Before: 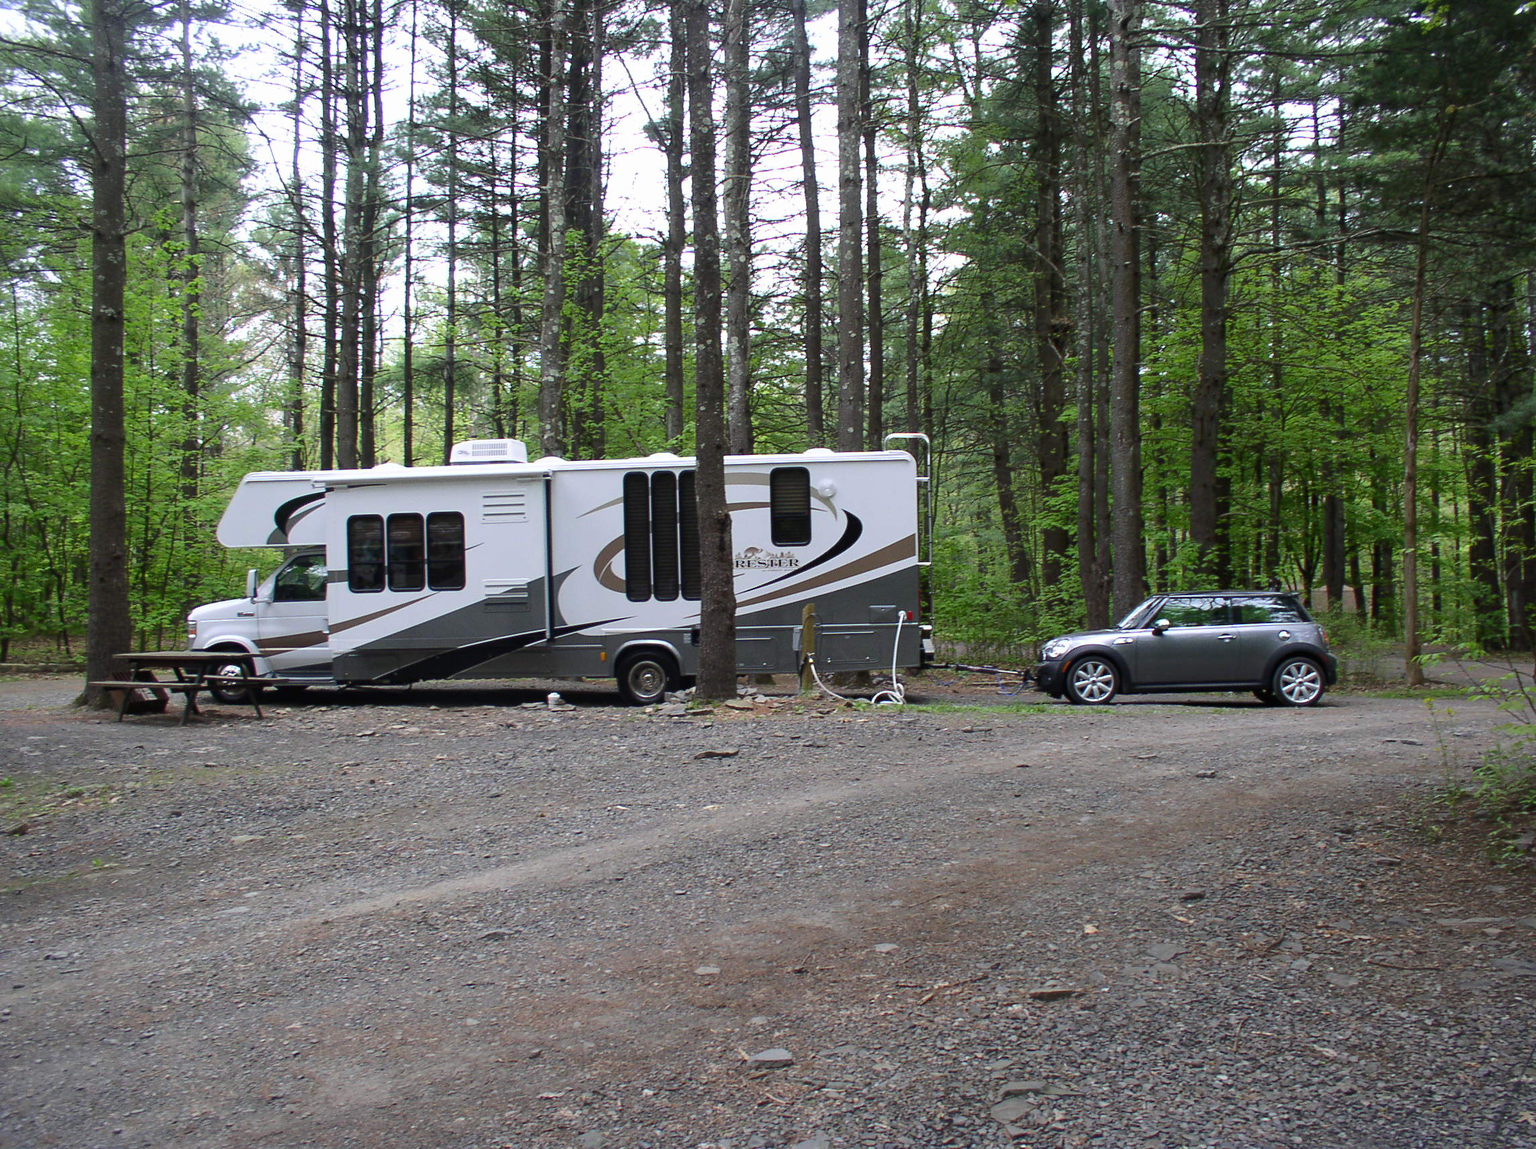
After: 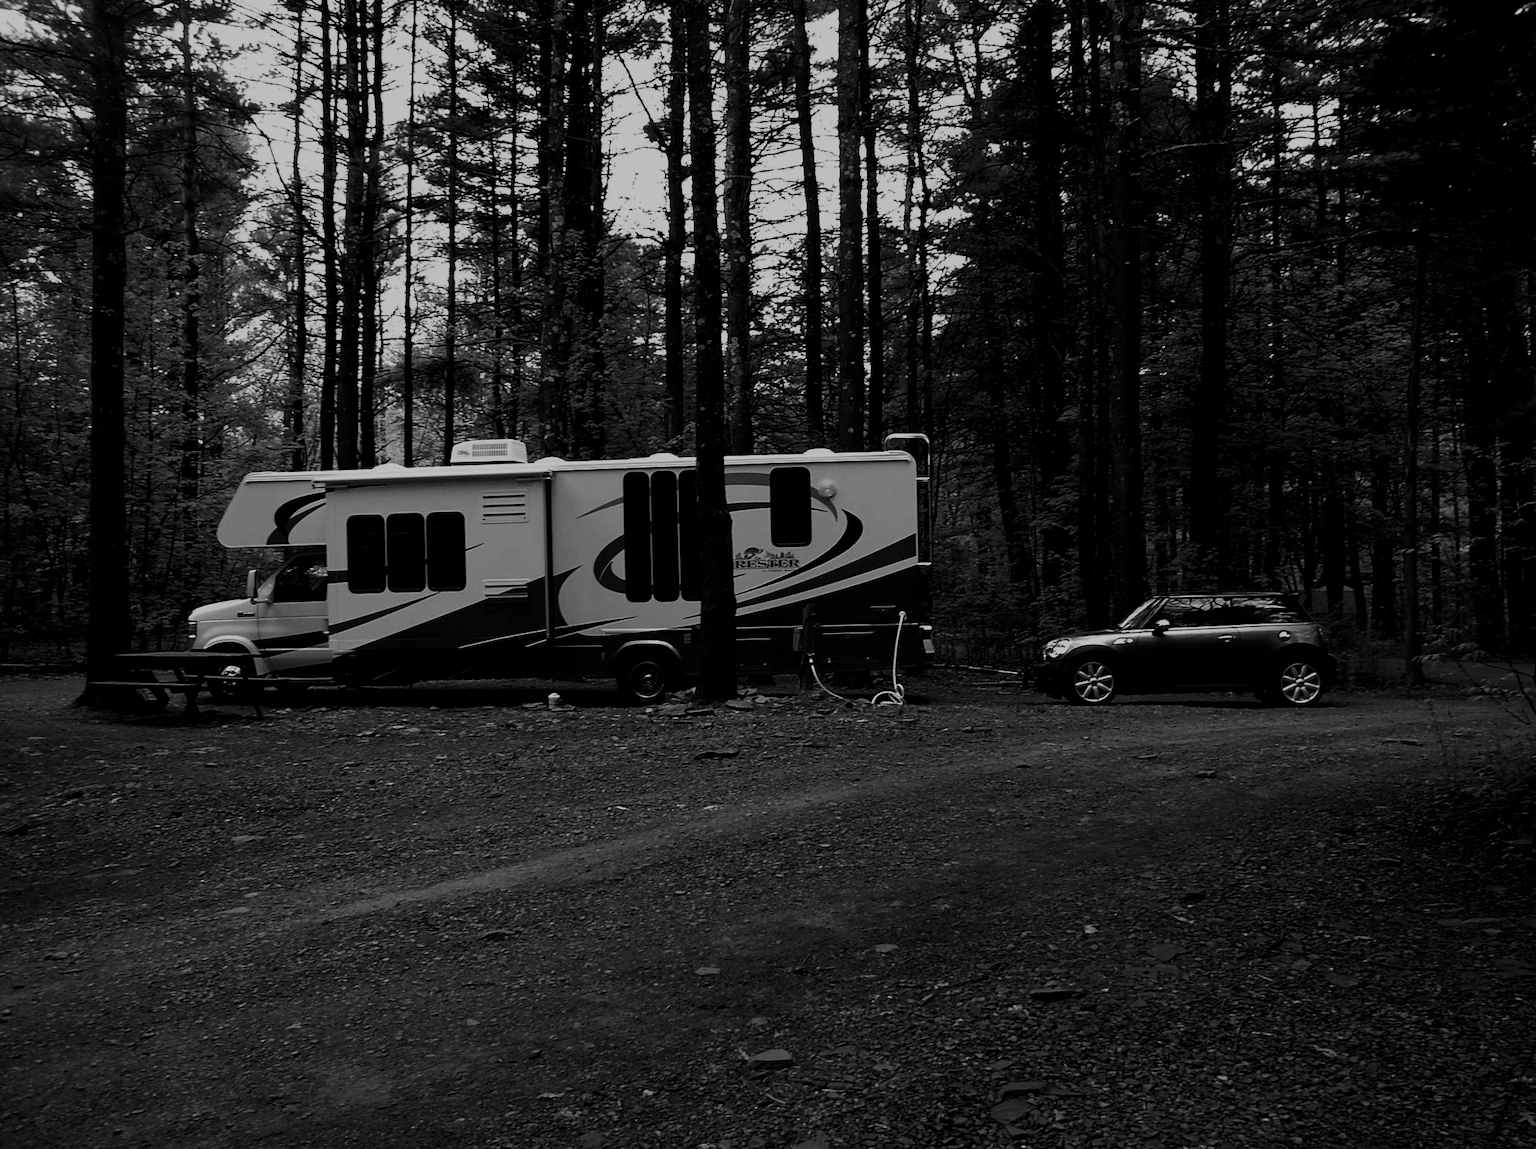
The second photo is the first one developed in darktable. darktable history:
filmic rgb: black relative exposure -5 EV, white relative exposure 3.5 EV, hardness 3.19, contrast 1.2, highlights saturation mix -50%
tone equalizer: -7 EV 0.13 EV, smoothing diameter 25%, edges refinement/feathering 10, preserve details guided filter
contrast brightness saturation: contrast 0.02, brightness -1, saturation -1
